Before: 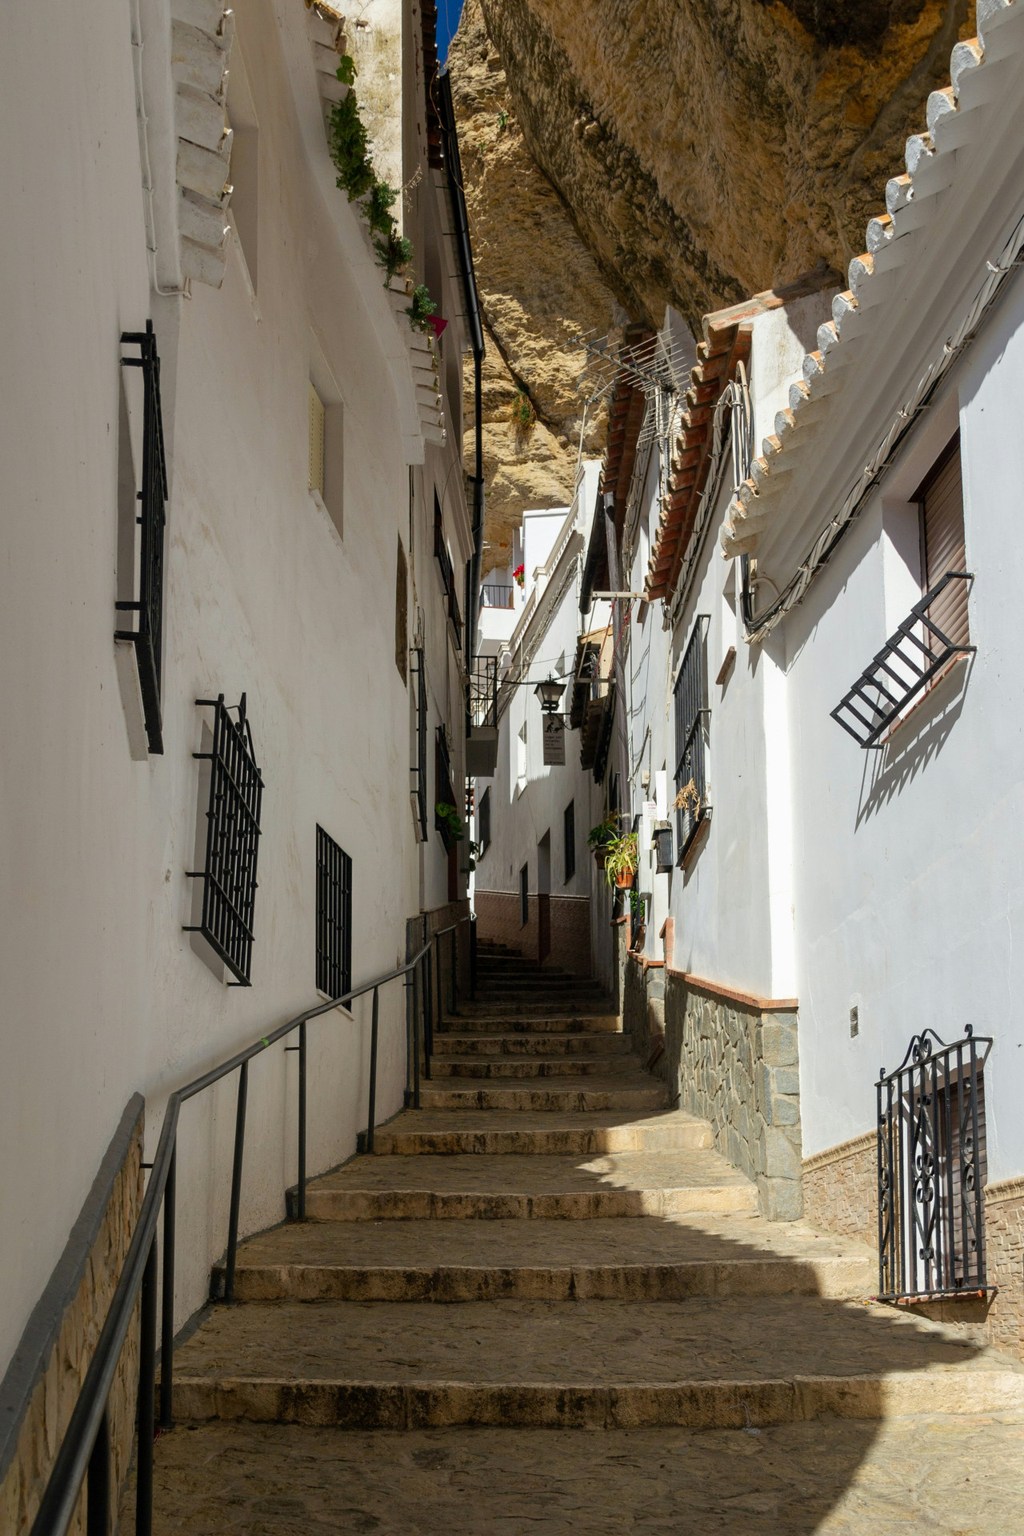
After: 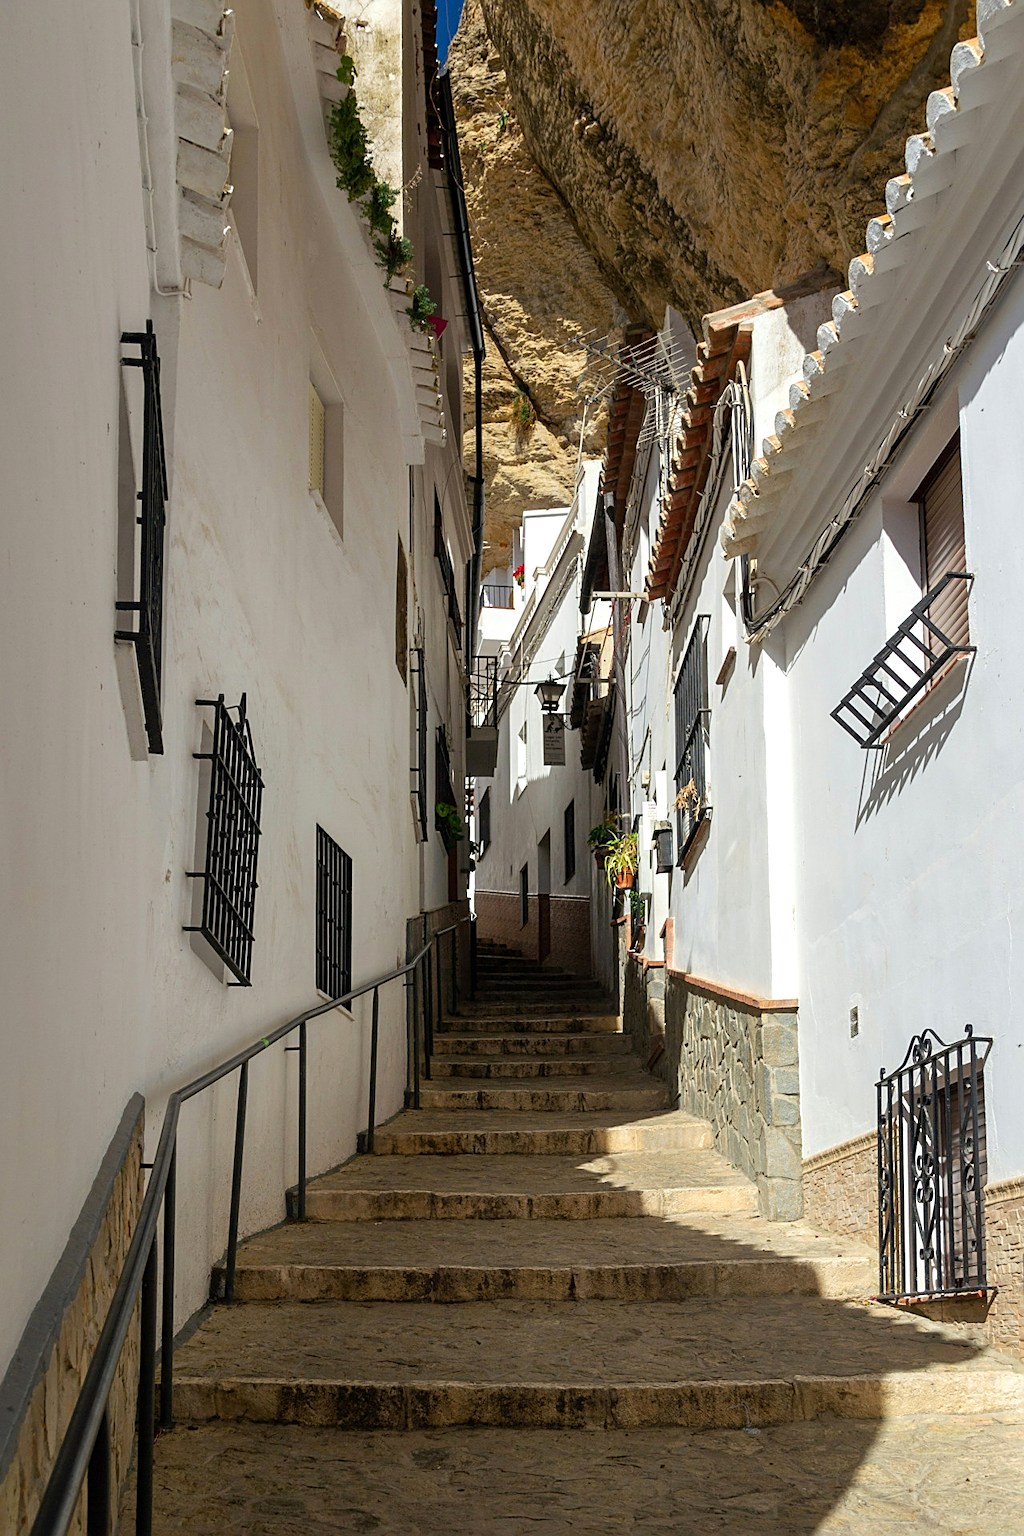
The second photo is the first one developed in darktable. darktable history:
color calibration: illuminant same as pipeline (D50), adaptation XYZ, x 0.346, y 0.357, temperature 5020.19 K
exposure: exposure 0.203 EV, compensate highlight preservation false
sharpen: on, module defaults
